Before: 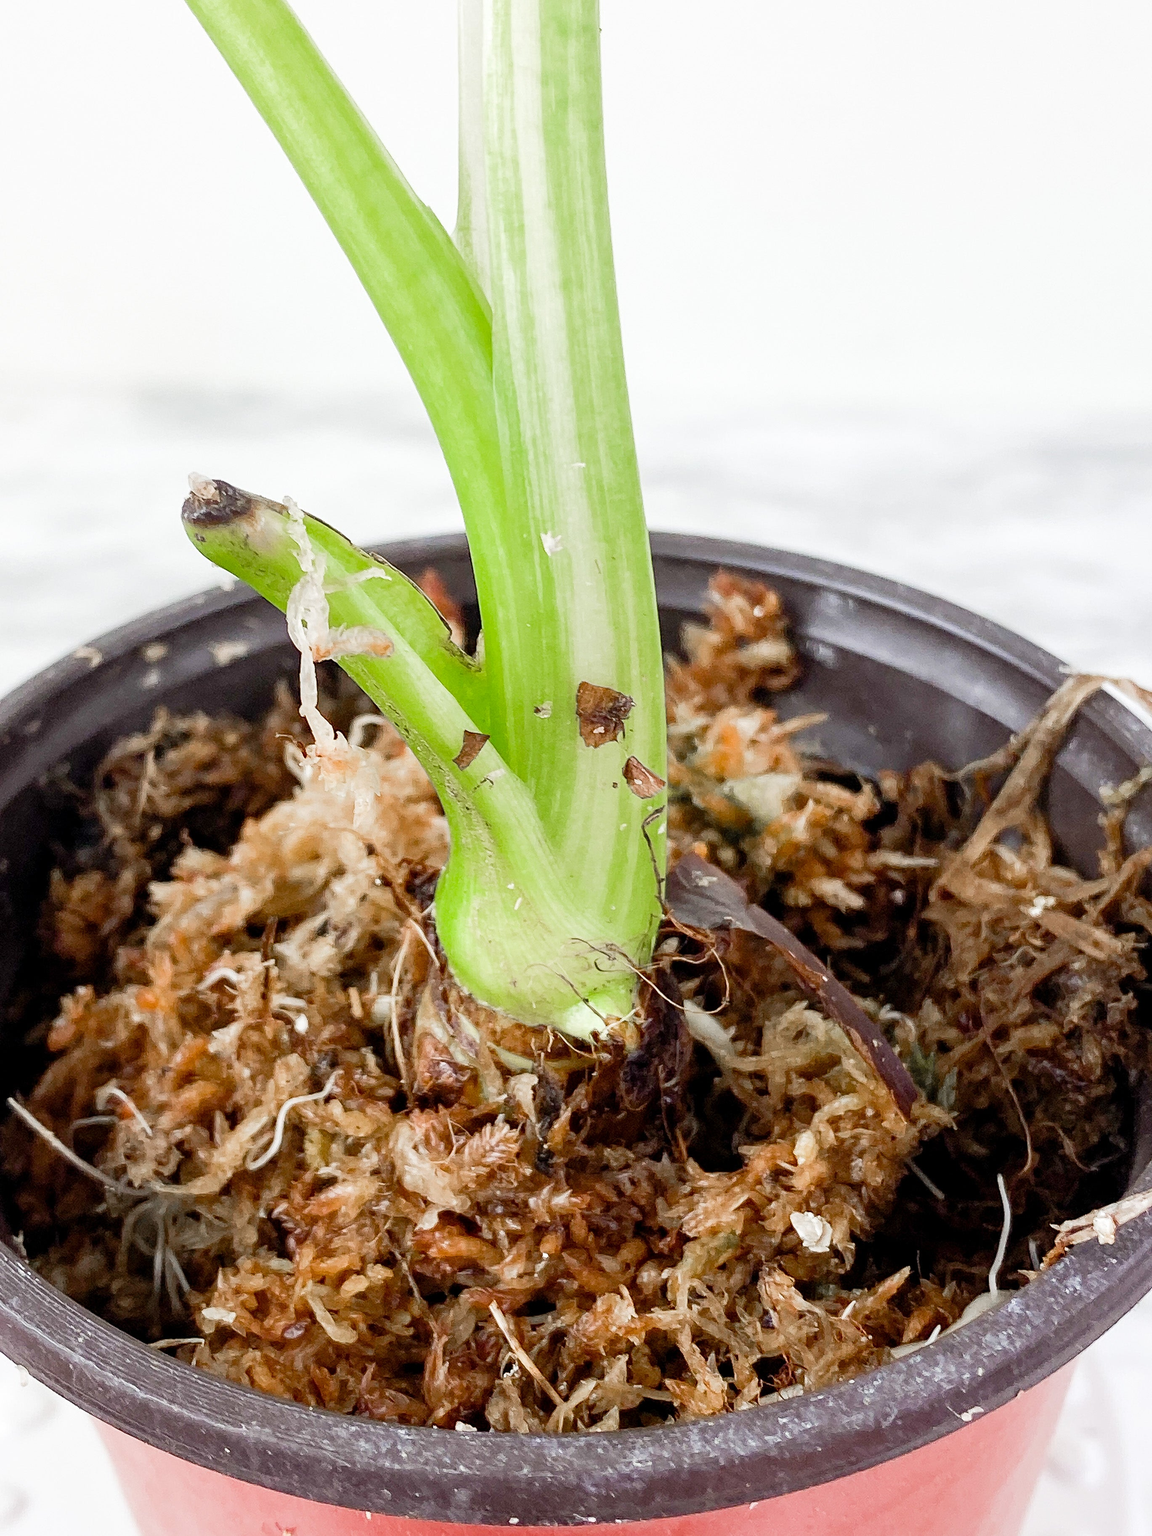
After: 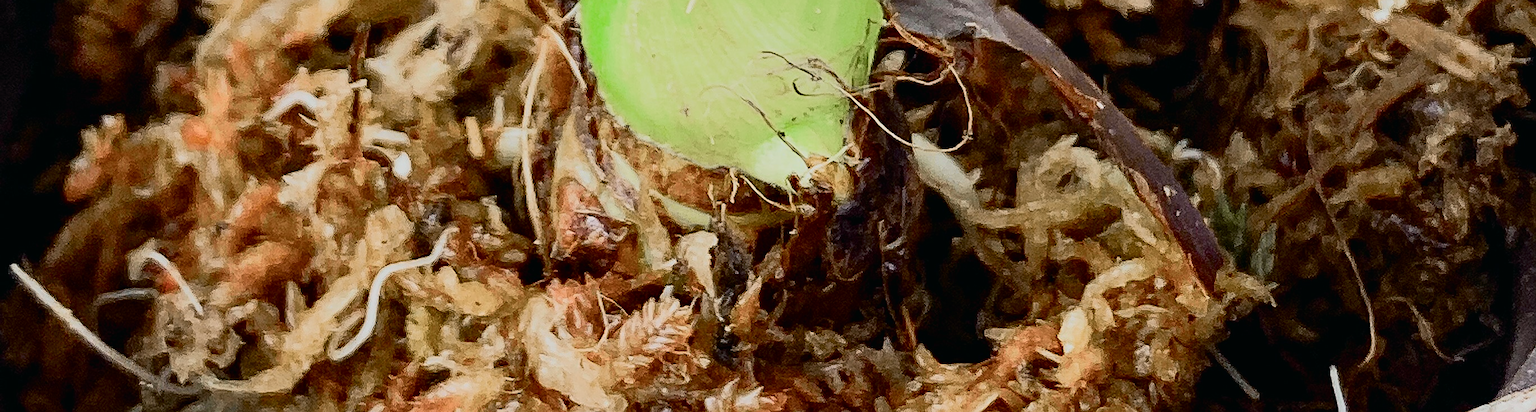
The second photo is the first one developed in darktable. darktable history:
crop and rotate: top 58.593%, bottom 21.258%
shadows and highlights: radius 122.07, shadows 21.86, white point adjustment -9.66, highlights -12.72, soften with gaussian
sharpen: on, module defaults
tone curve: curves: ch0 [(0, 0.008) (0.081, 0.044) (0.177, 0.123) (0.283, 0.253) (0.427, 0.441) (0.495, 0.524) (0.661, 0.756) (0.796, 0.859) (1, 0.951)]; ch1 [(0, 0) (0.161, 0.092) (0.35, 0.33) (0.392, 0.392) (0.427, 0.426) (0.479, 0.472) (0.505, 0.5) (0.521, 0.519) (0.567, 0.556) (0.583, 0.588) (0.625, 0.627) (0.678, 0.733) (1, 1)]; ch2 [(0, 0) (0.346, 0.362) (0.404, 0.427) (0.502, 0.499) (0.523, 0.522) (0.544, 0.561) (0.58, 0.59) (0.629, 0.642) (0.717, 0.678) (1, 1)], color space Lab, independent channels, preserve colors none
